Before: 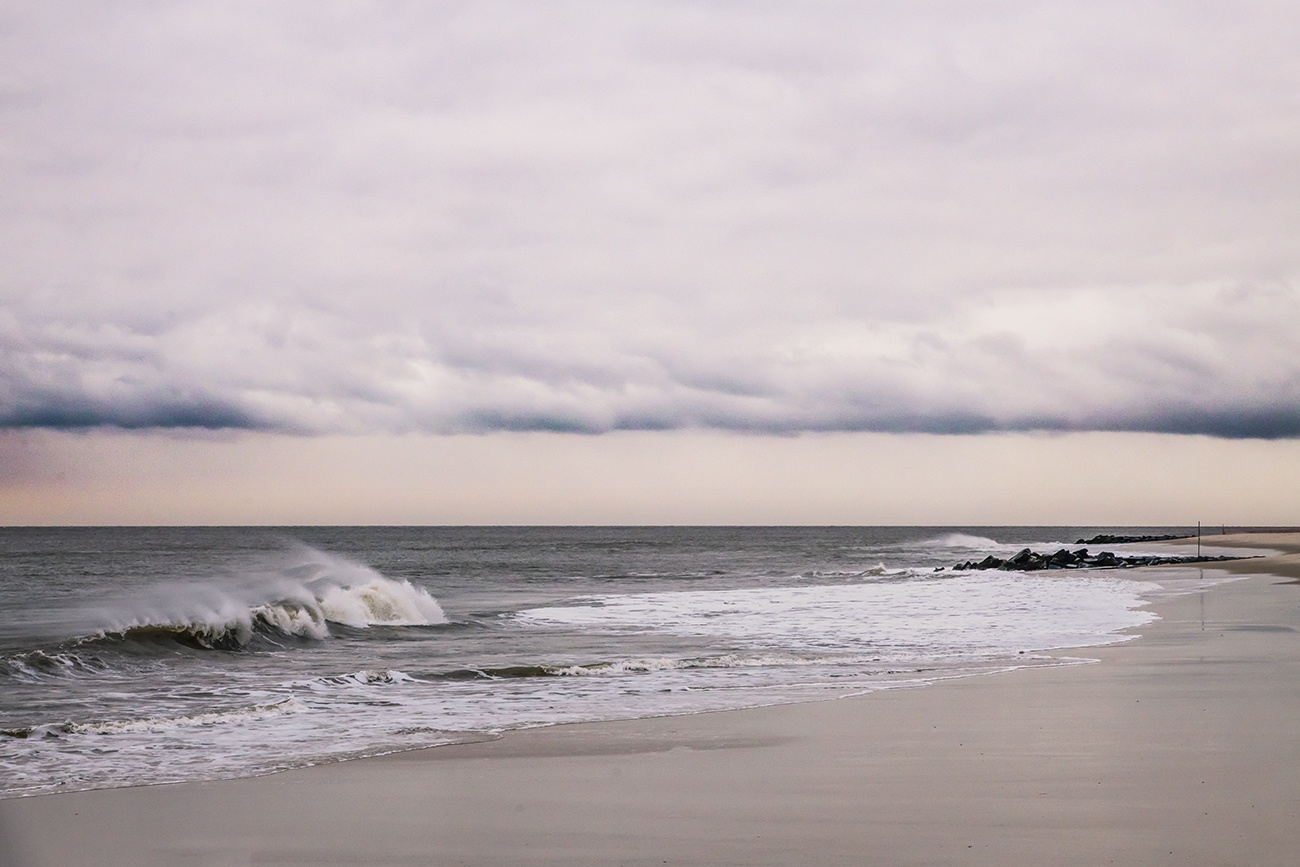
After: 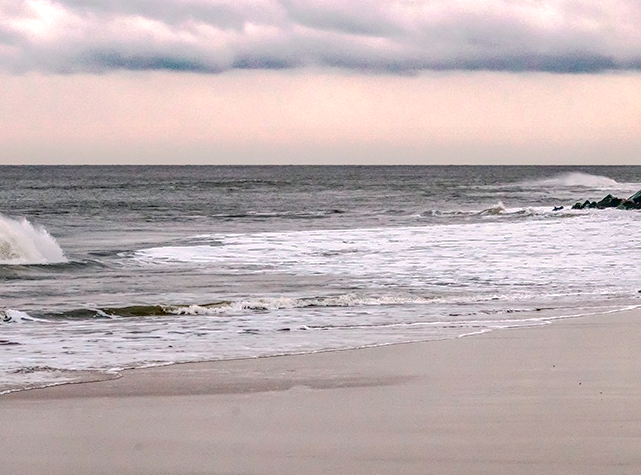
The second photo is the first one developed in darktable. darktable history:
haze removal: adaptive false
exposure: exposure 1.056 EV, compensate exposure bias true, compensate highlight preservation false
local contrast: detail 130%
crop: left 29.344%, top 41.694%, right 21.276%, bottom 3.503%
tone curve: curves: ch0 [(0, 0) (0.003, 0.048) (0.011, 0.055) (0.025, 0.065) (0.044, 0.089) (0.069, 0.111) (0.1, 0.132) (0.136, 0.163) (0.177, 0.21) (0.224, 0.259) (0.277, 0.323) (0.335, 0.385) (0.399, 0.442) (0.468, 0.508) (0.543, 0.578) (0.623, 0.648) (0.709, 0.716) (0.801, 0.781) (0.898, 0.845) (1, 1)], preserve colors none
